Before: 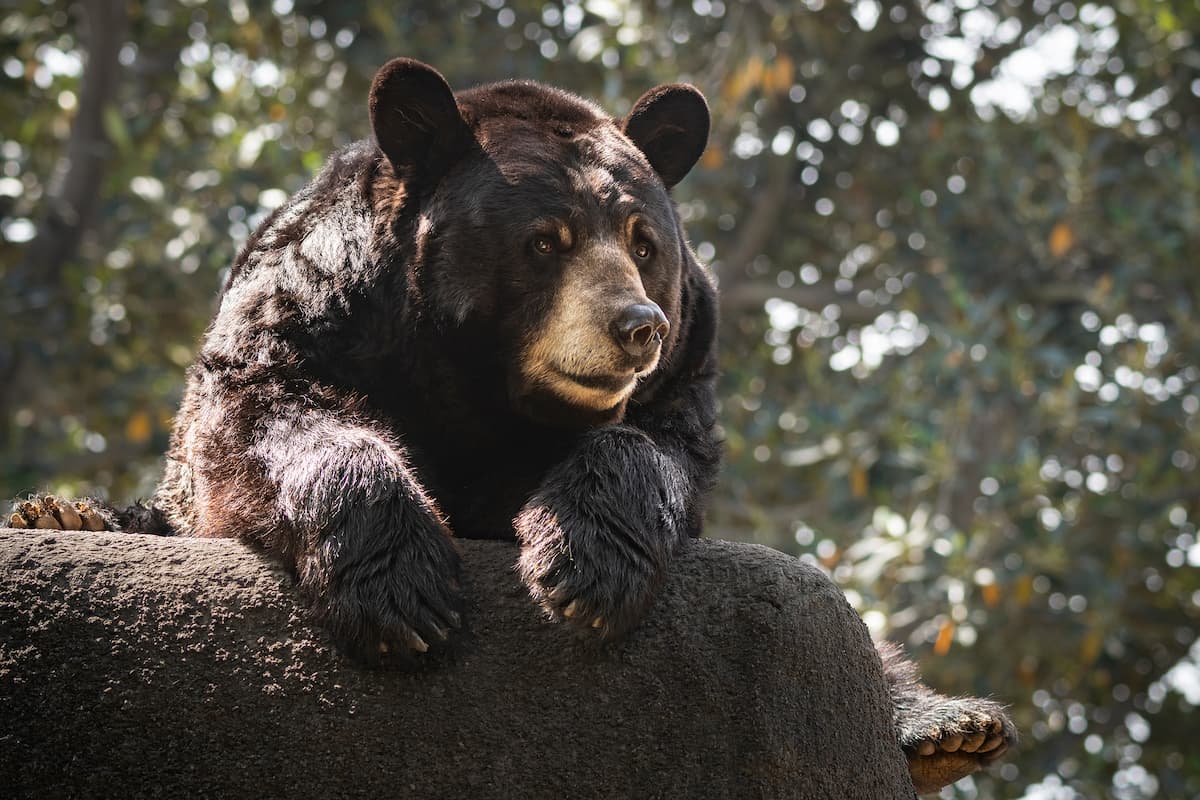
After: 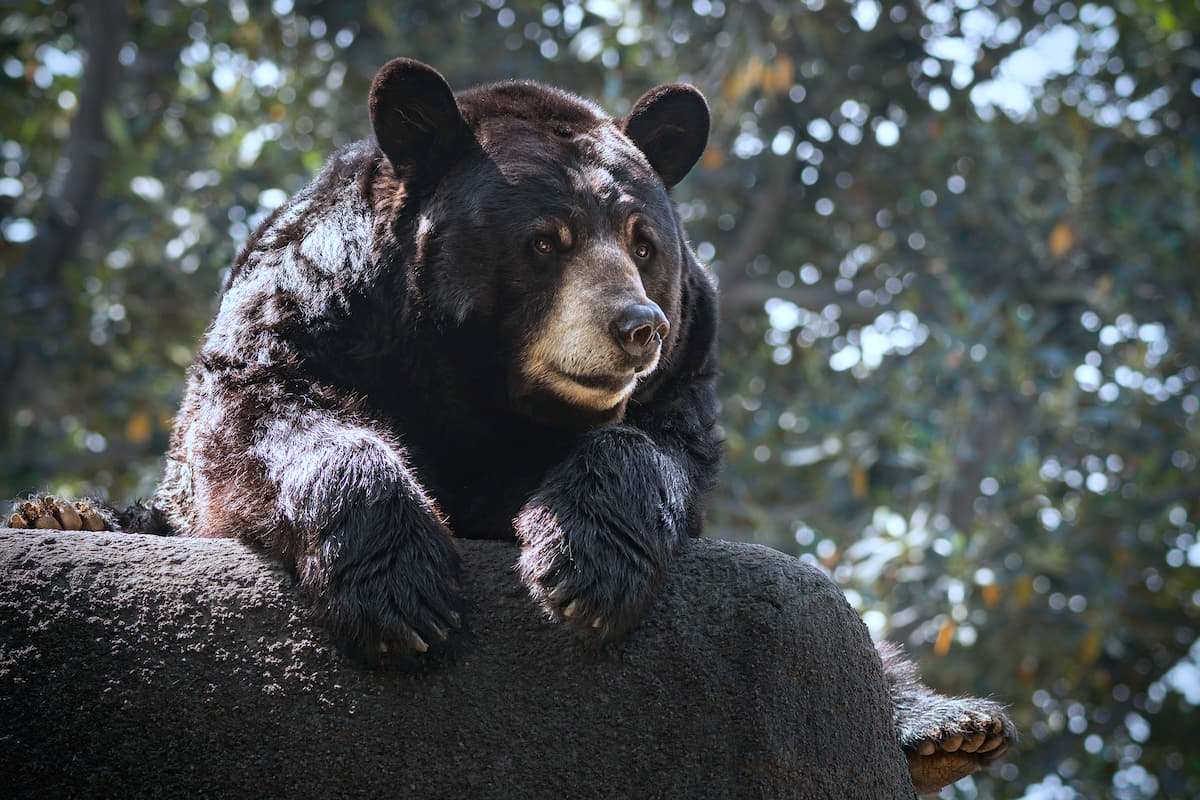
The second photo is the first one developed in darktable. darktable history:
vignetting: saturation 0.384
color calibration: gray › normalize channels true, x 0.381, y 0.392, temperature 4088.04 K, gamut compression 0.008
